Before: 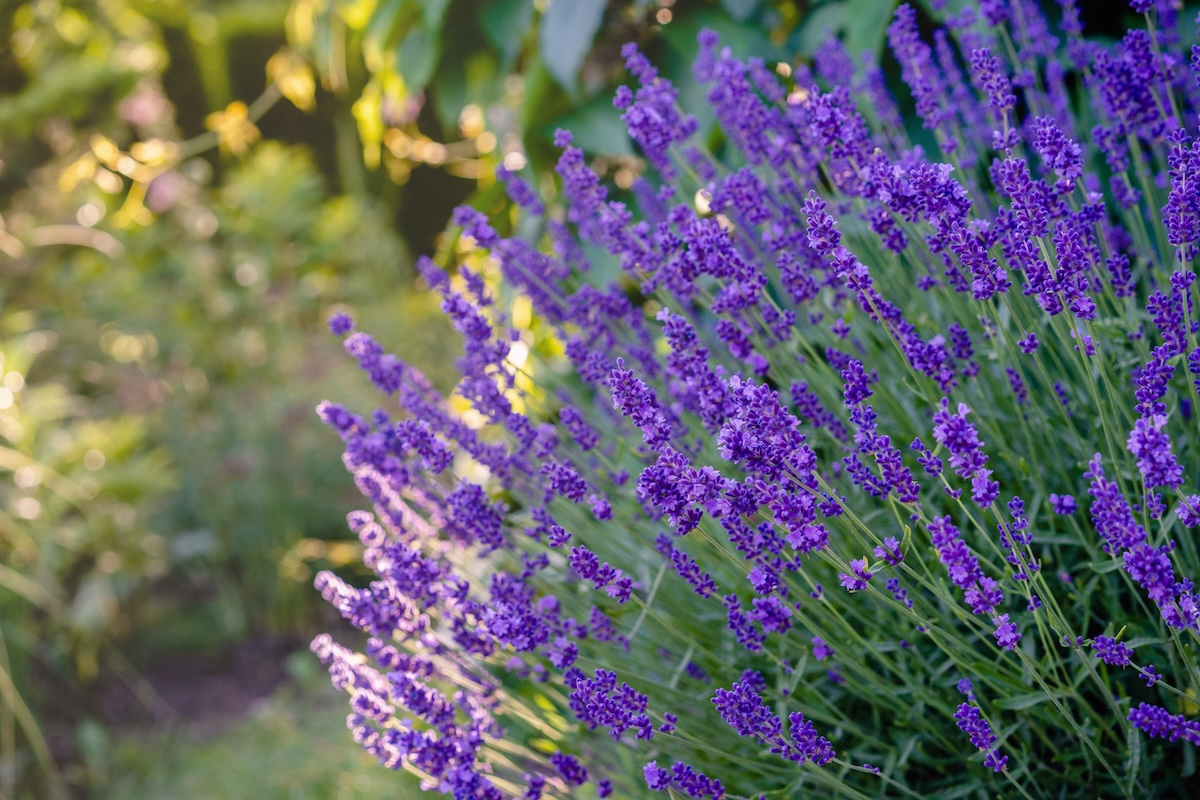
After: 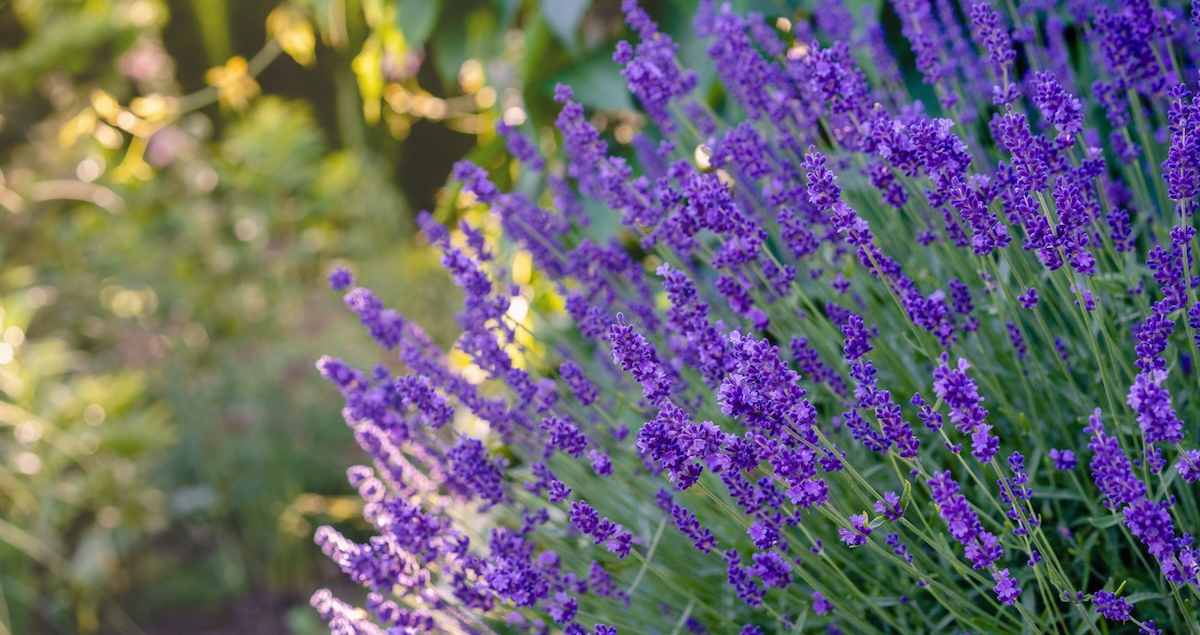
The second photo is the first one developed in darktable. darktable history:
crop and rotate: top 5.659%, bottom 14.901%
